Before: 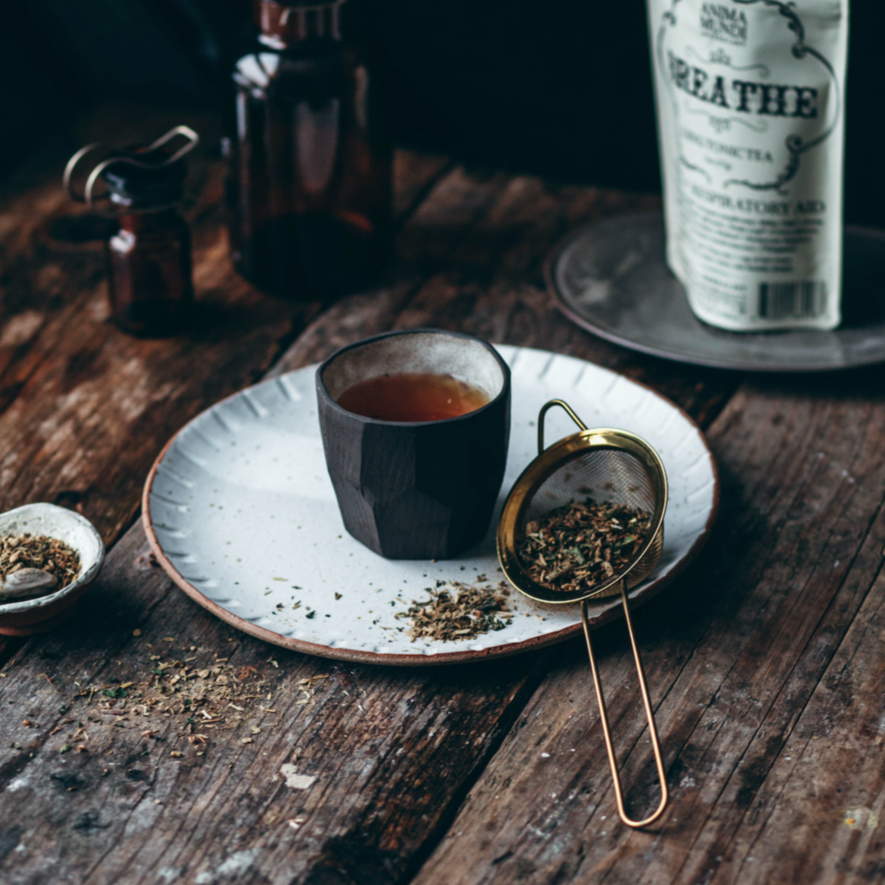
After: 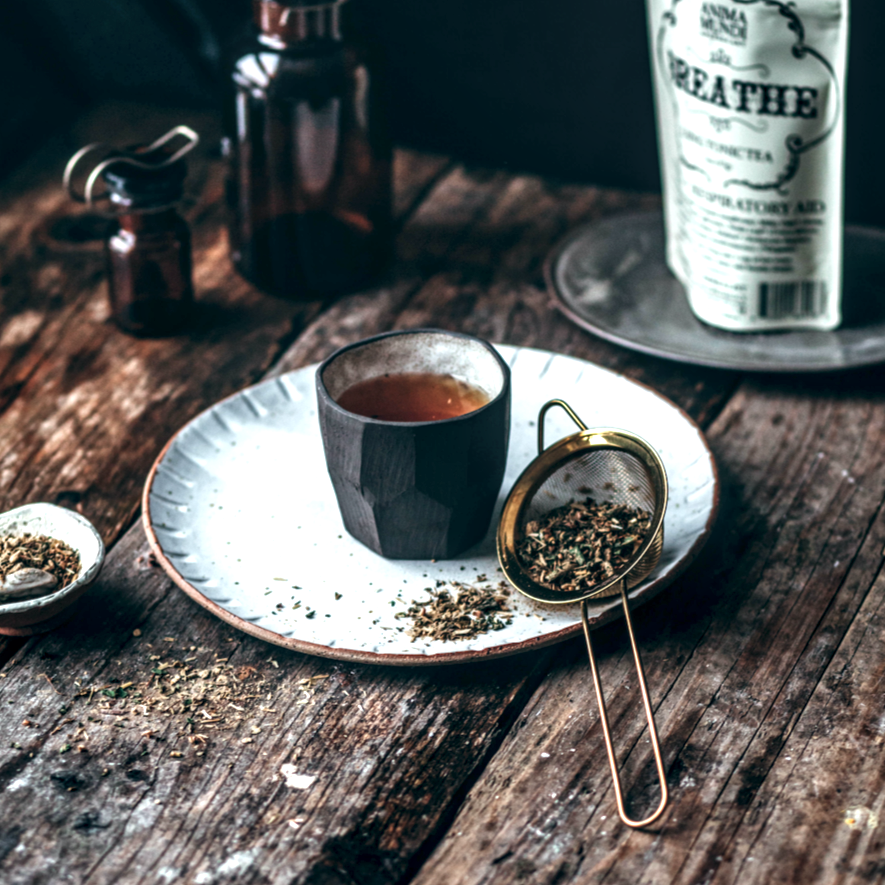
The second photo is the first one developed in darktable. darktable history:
exposure: exposure 0.564 EV, compensate highlight preservation false
local contrast: detail 160%
